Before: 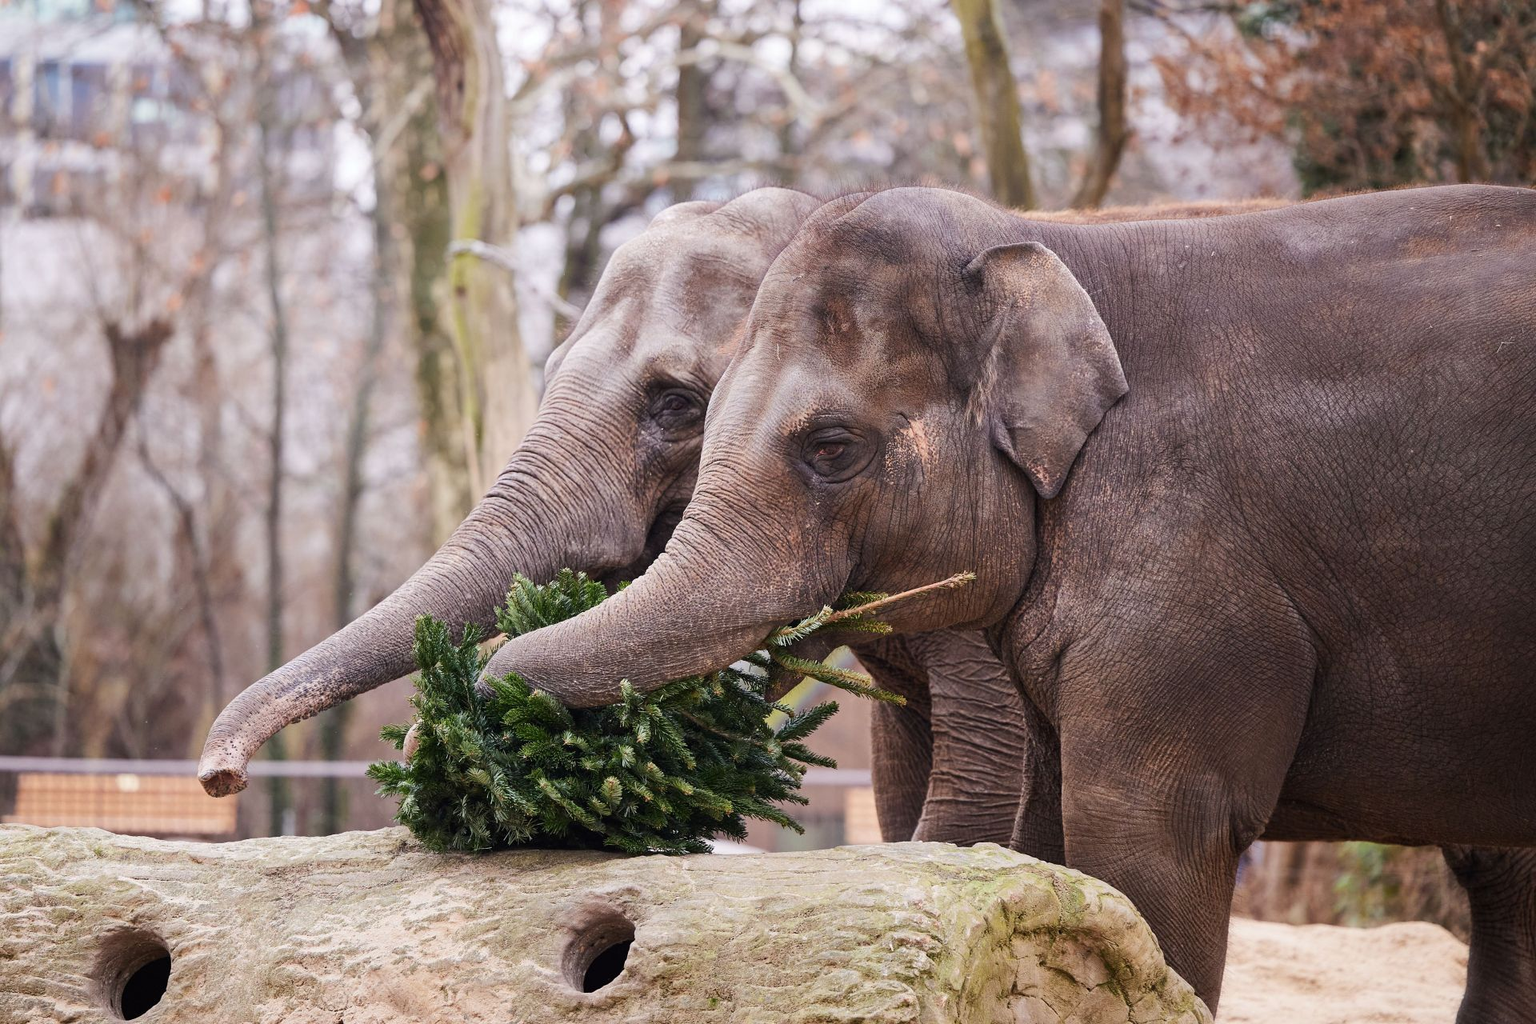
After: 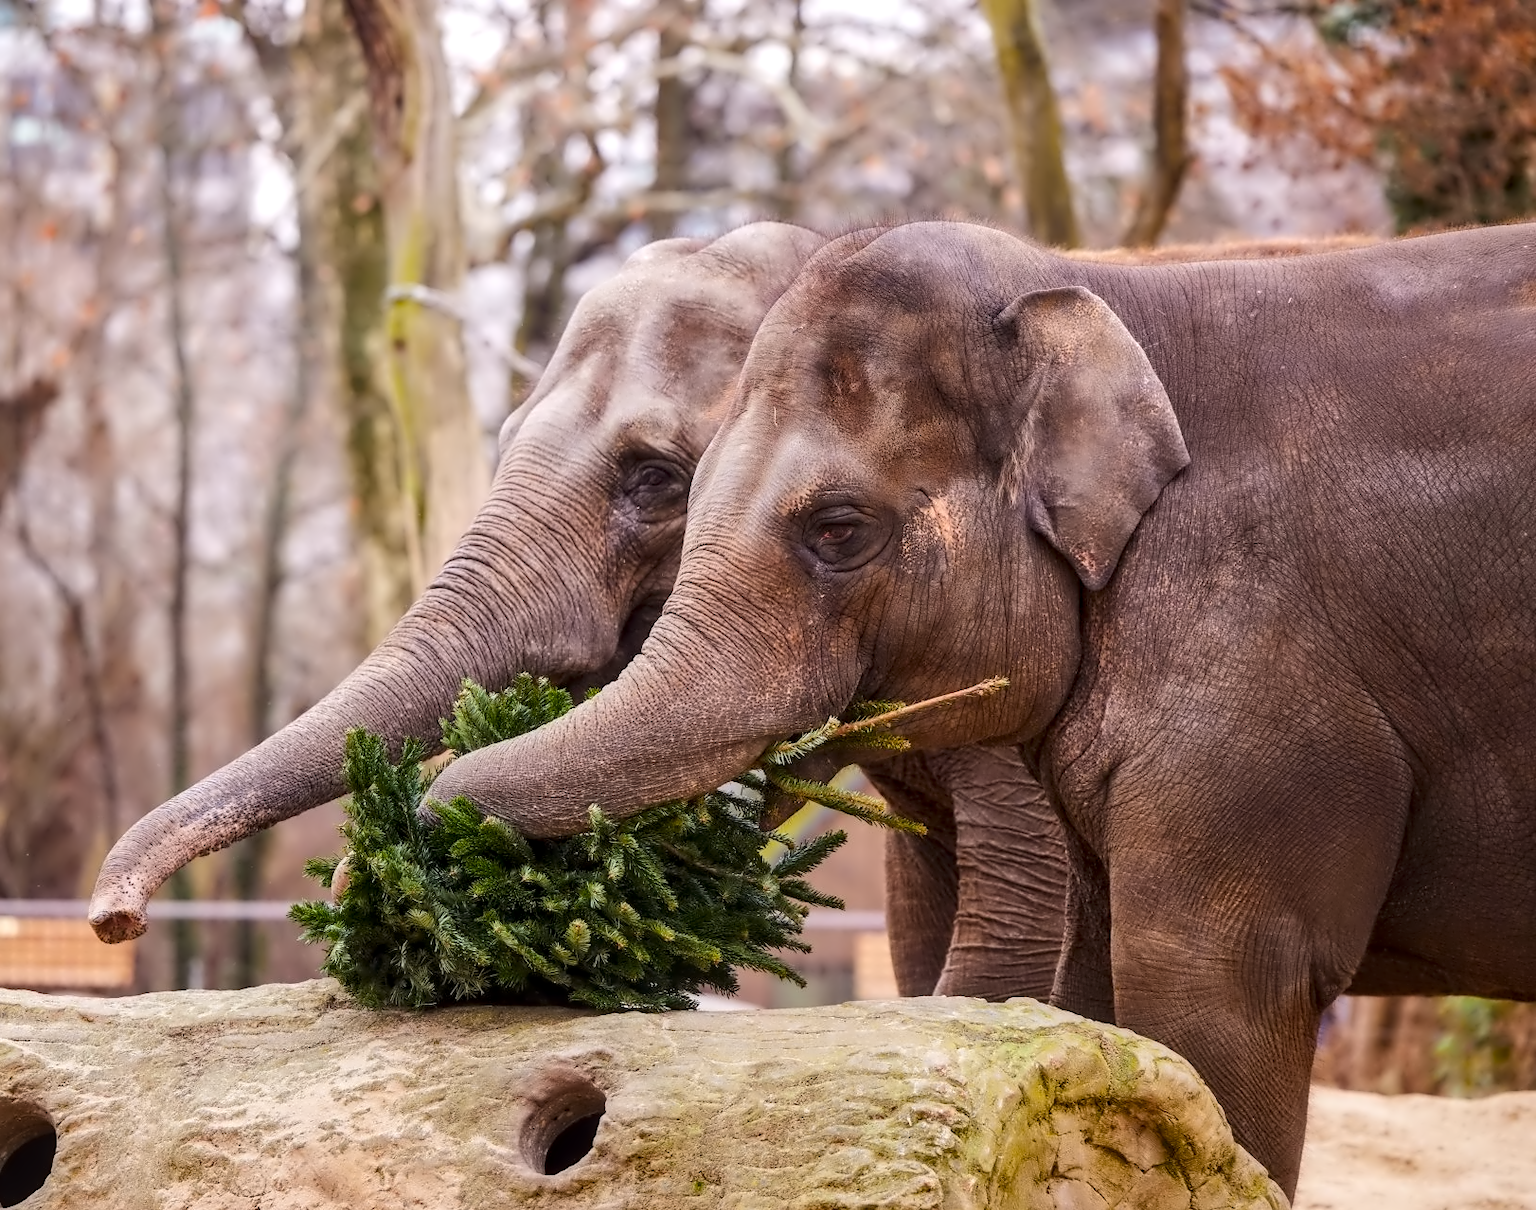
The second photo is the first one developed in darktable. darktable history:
crop: left 8.047%, right 7.467%
local contrast: detail 130%
color balance rgb: power › chroma 0.663%, power › hue 60°, linear chroma grading › global chroma 8.73%, perceptual saturation grading › global saturation 29.573%
contrast equalizer: octaves 7, y [[0.5 ×6], [0.5 ×6], [0.5 ×6], [0, 0.033, 0.067, 0.1, 0.133, 0.167], [0, 0.05, 0.1, 0.15, 0.2, 0.25]]
tone equalizer: edges refinement/feathering 500, mask exposure compensation -1.57 EV, preserve details no
